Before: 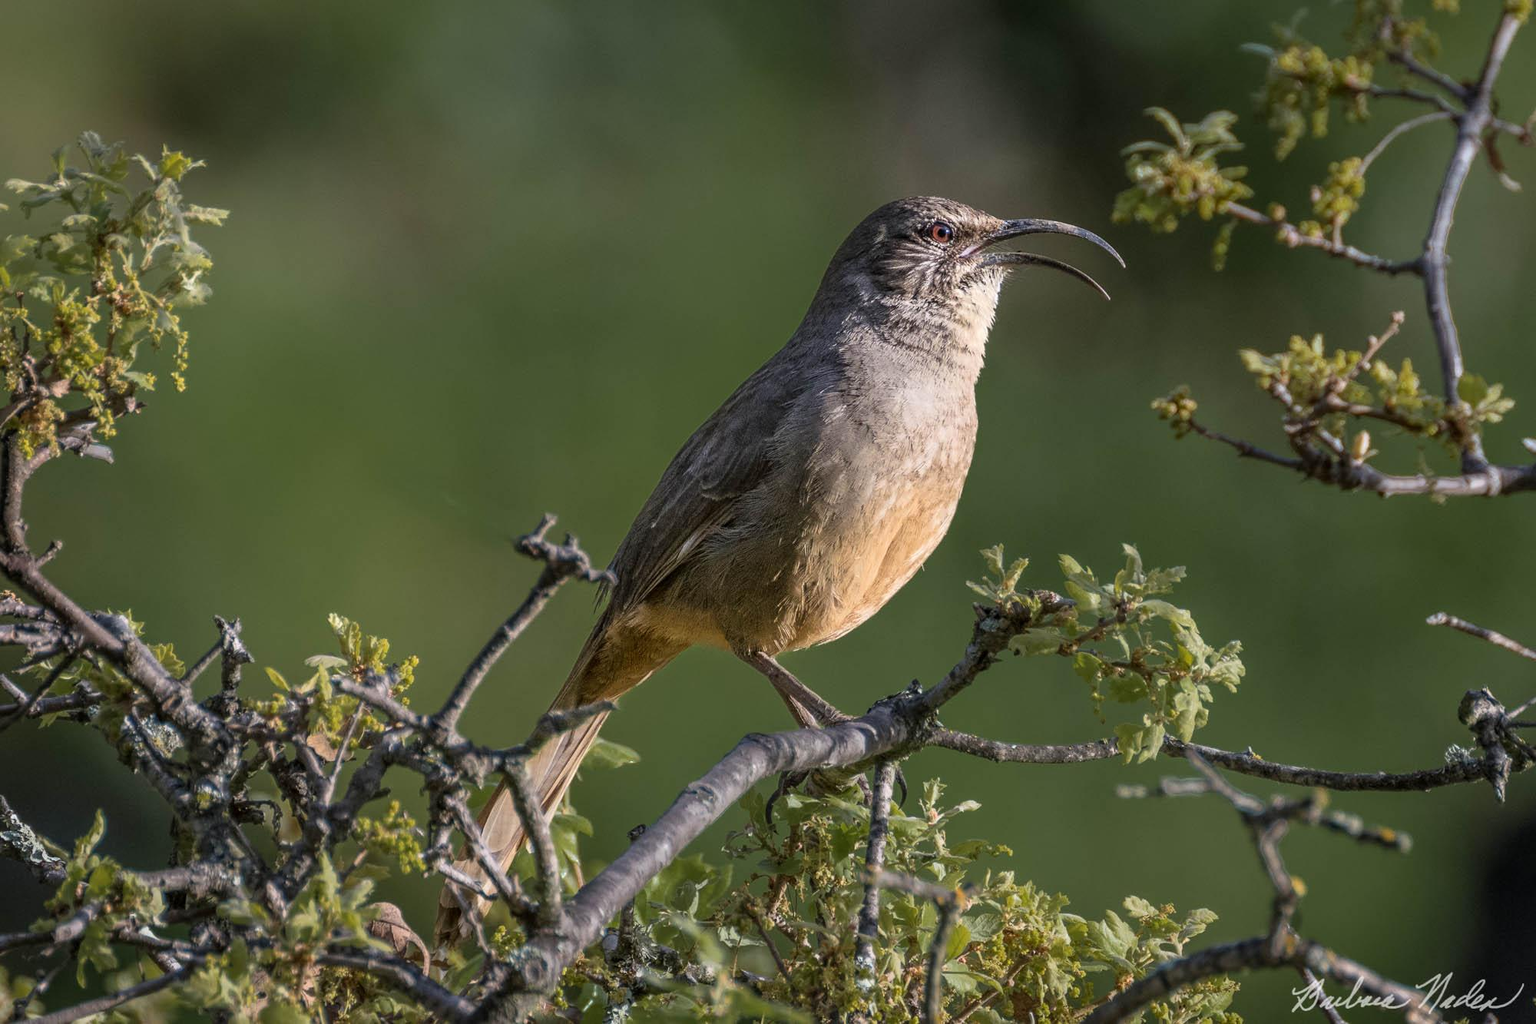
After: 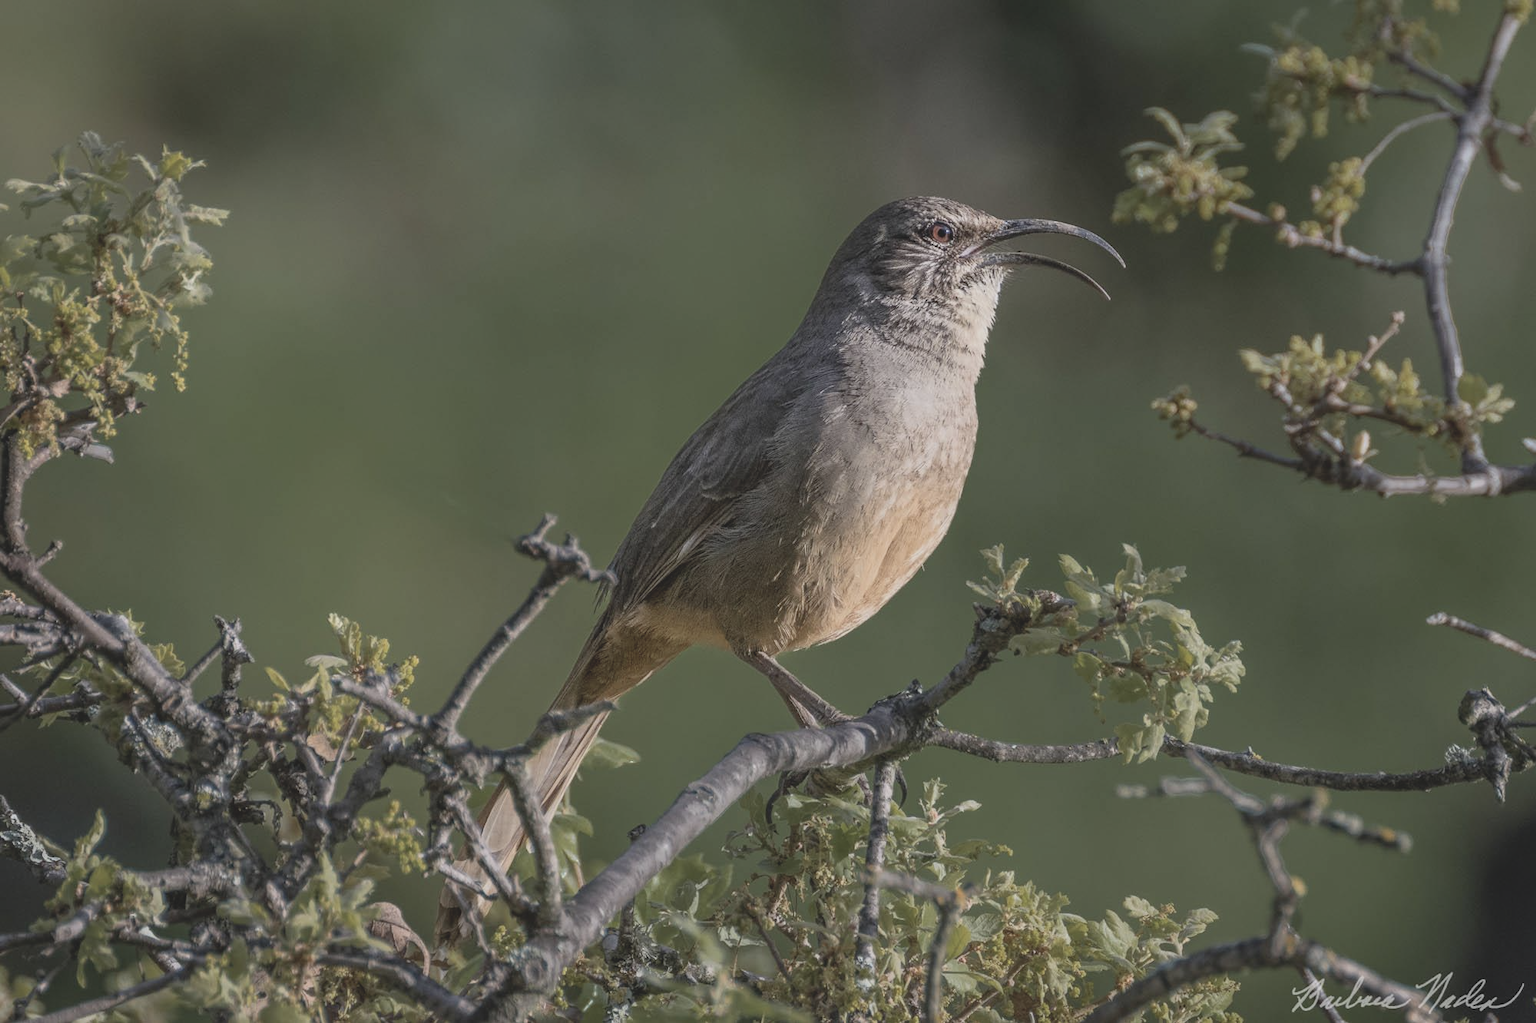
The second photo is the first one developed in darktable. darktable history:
contrast brightness saturation: contrast -0.248, saturation -0.445
